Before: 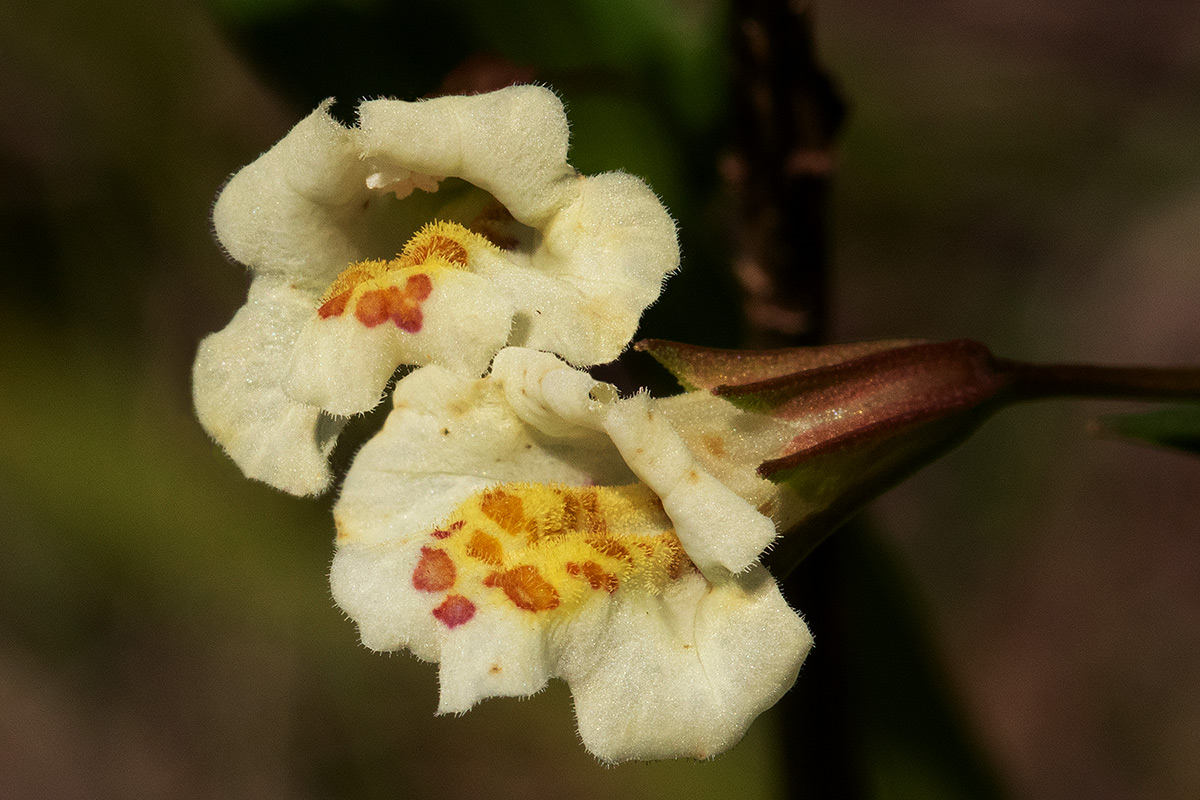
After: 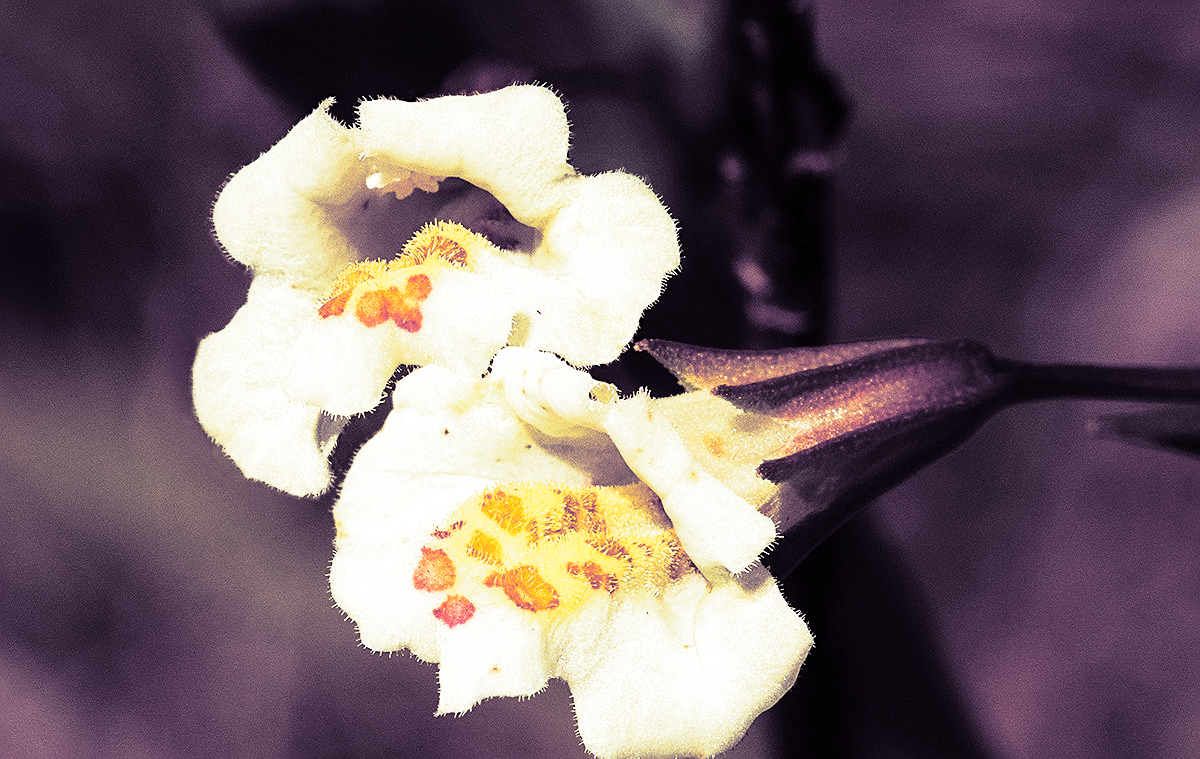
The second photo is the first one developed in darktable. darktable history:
crop and rotate: top 0%, bottom 5.097%
base curve: curves: ch0 [(0, 0) (0.028, 0.03) (0.121, 0.232) (0.46, 0.748) (0.859, 0.968) (1, 1)], preserve colors none
shadows and highlights: radius 334.93, shadows 63.48, highlights 6.06, compress 87.7%, highlights color adjustment 39.73%, soften with gaussian
sharpen: on, module defaults
split-toning: shadows › hue 266.4°, shadows › saturation 0.4, highlights › hue 61.2°, highlights › saturation 0.3, compress 0%
white balance: red 1.009, blue 0.985
exposure: black level correction 0, exposure 0.9 EV, compensate highlight preservation false
